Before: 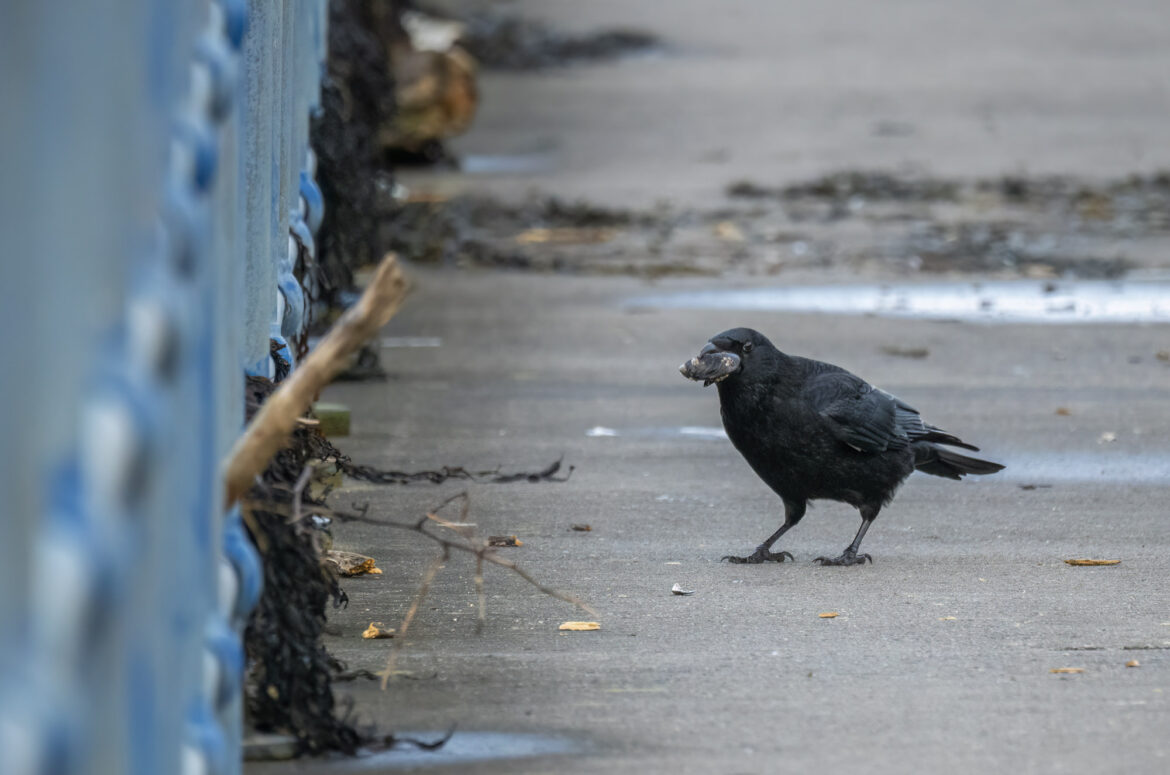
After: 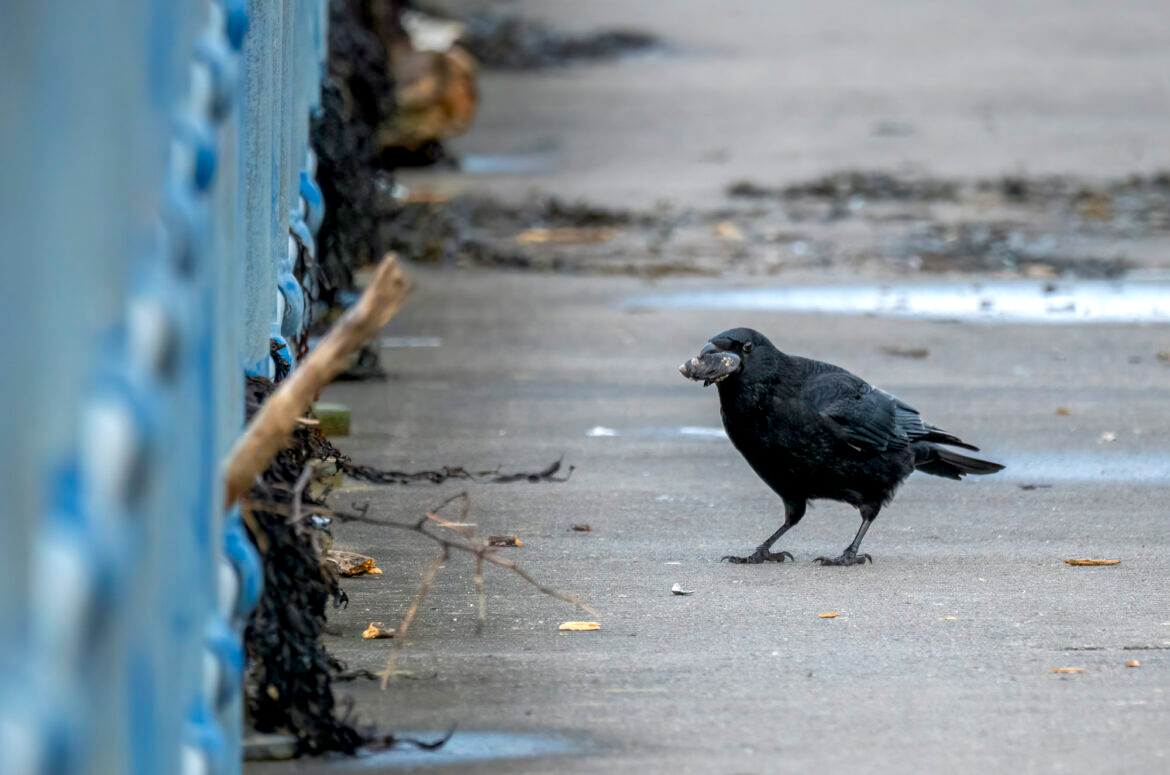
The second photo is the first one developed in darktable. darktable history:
exposure: black level correction 0.005, exposure 0.286 EV, compensate highlight preservation false
tone equalizer: on, module defaults
